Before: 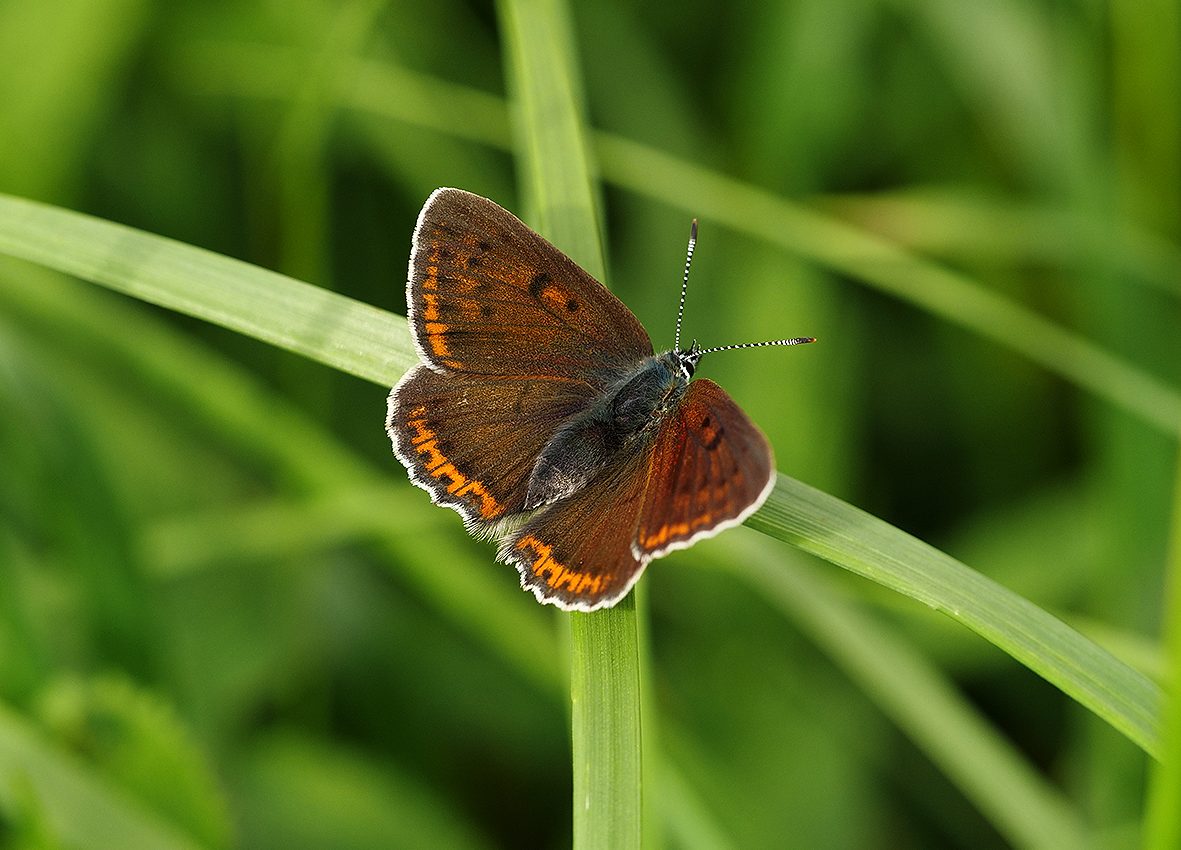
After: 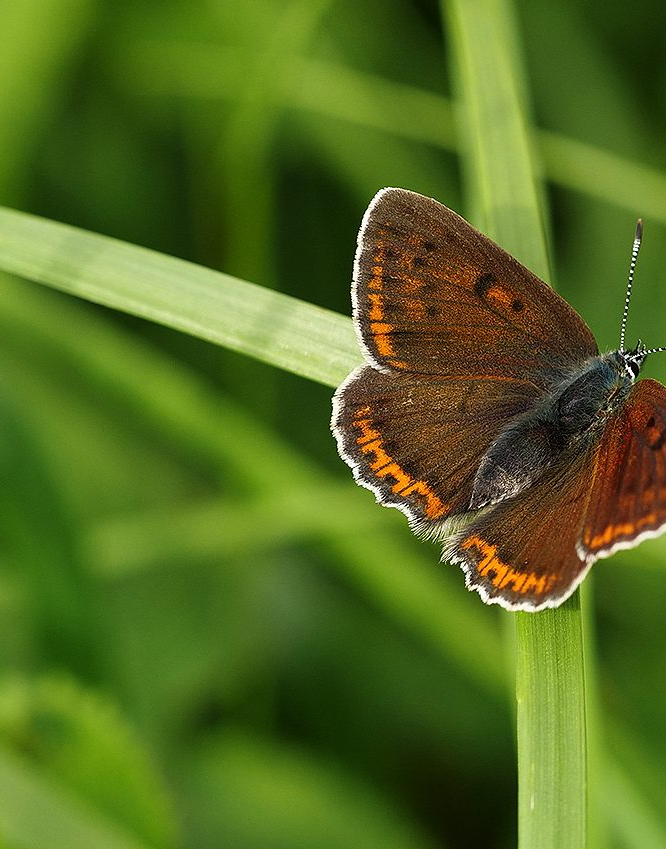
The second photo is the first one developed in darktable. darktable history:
crop: left 4.738%, right 38.858%
